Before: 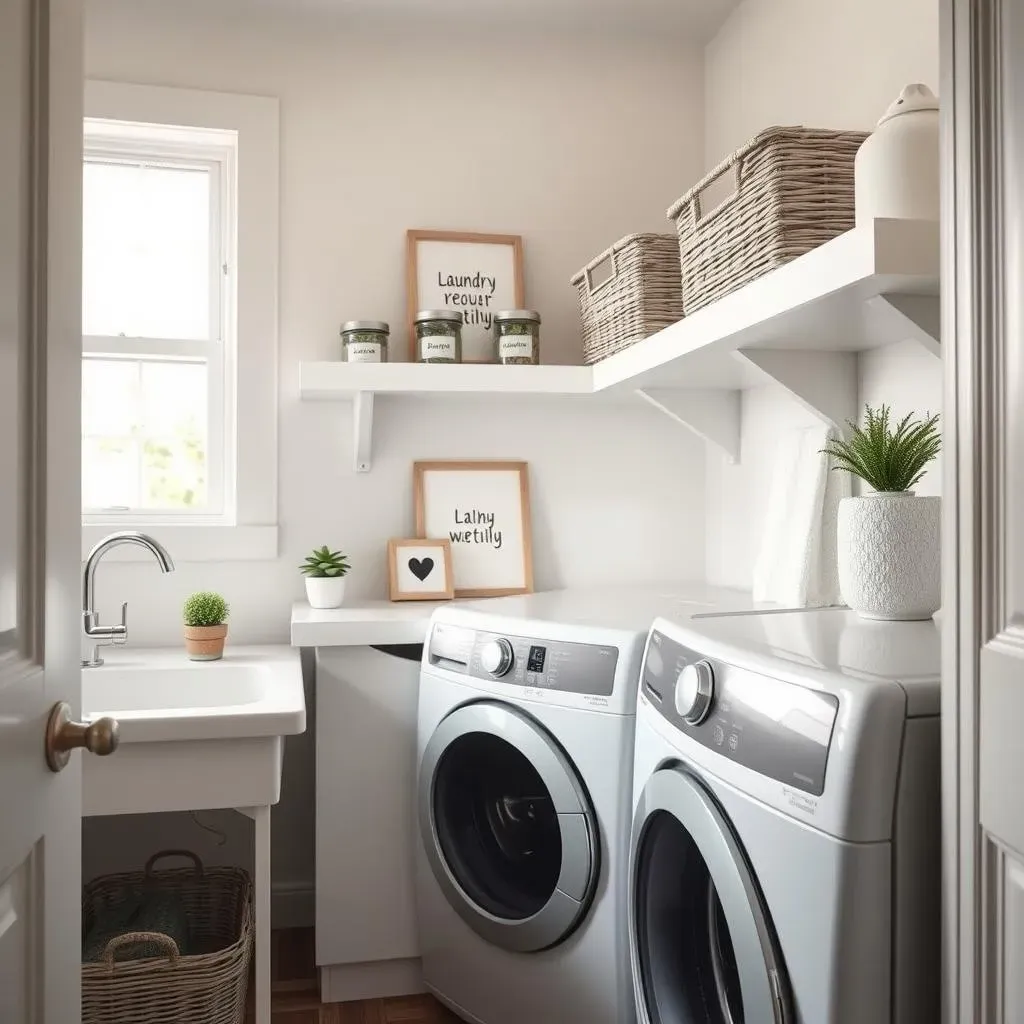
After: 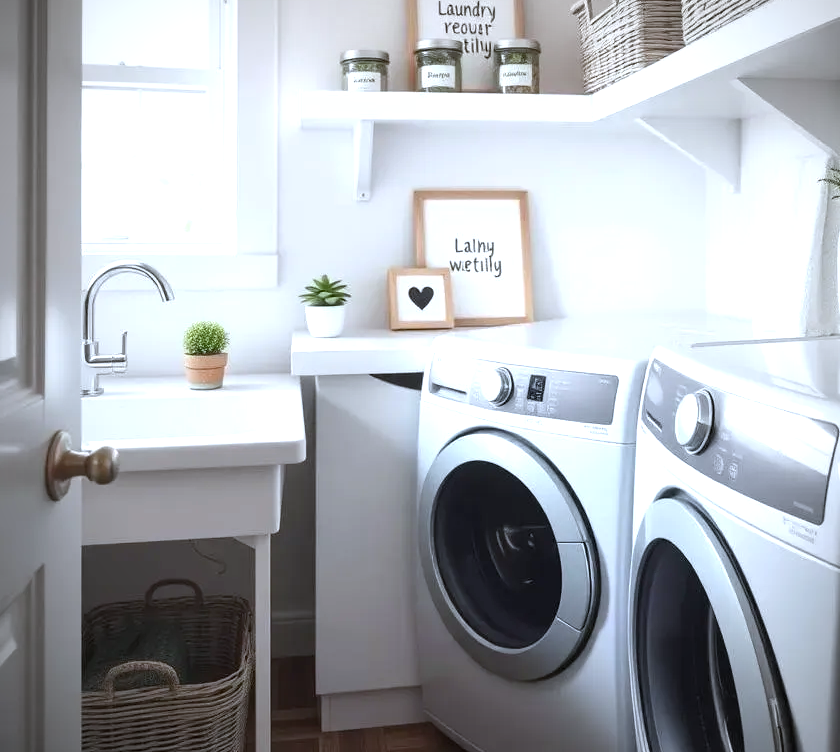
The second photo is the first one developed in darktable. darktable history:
white balance: red 0.931, blue 1.11
exposure: exposure 0.559 EV, compensate highlight preservation false
crop: top 26.531%, right 17.959%
vignetting: fall-off radius 60%, automatic ratio true
